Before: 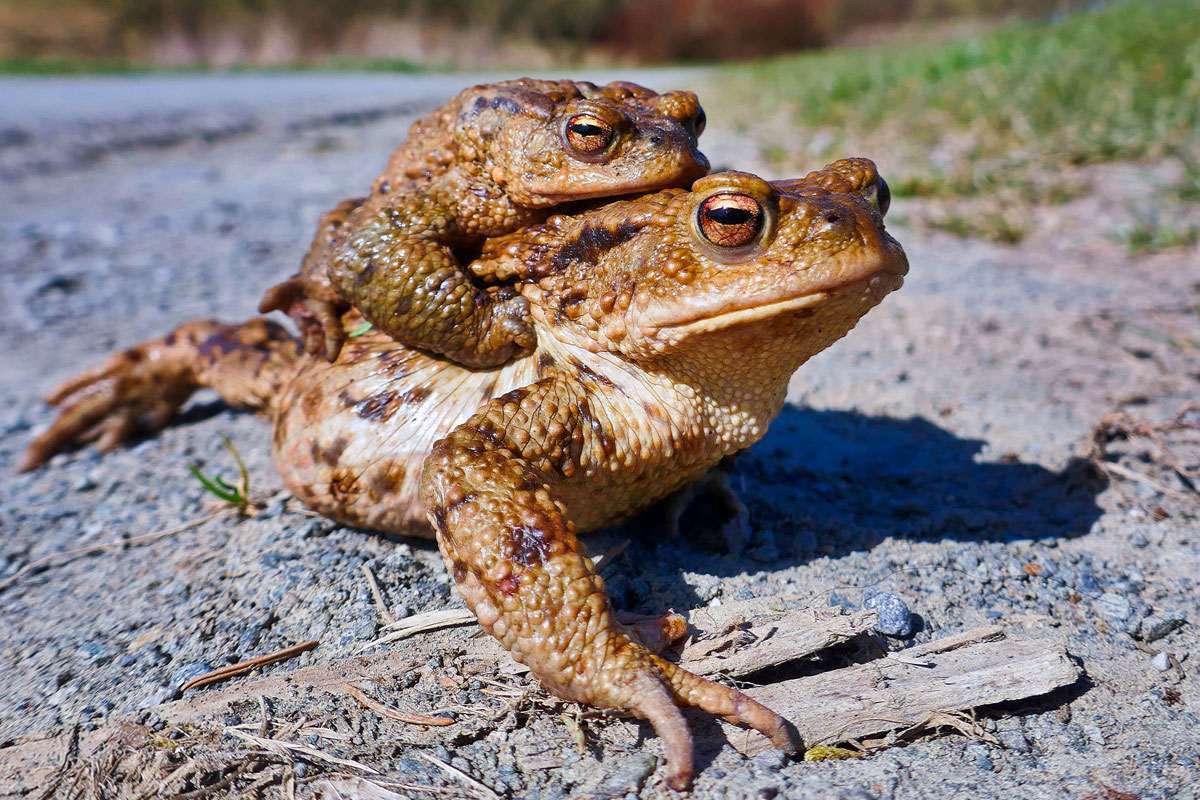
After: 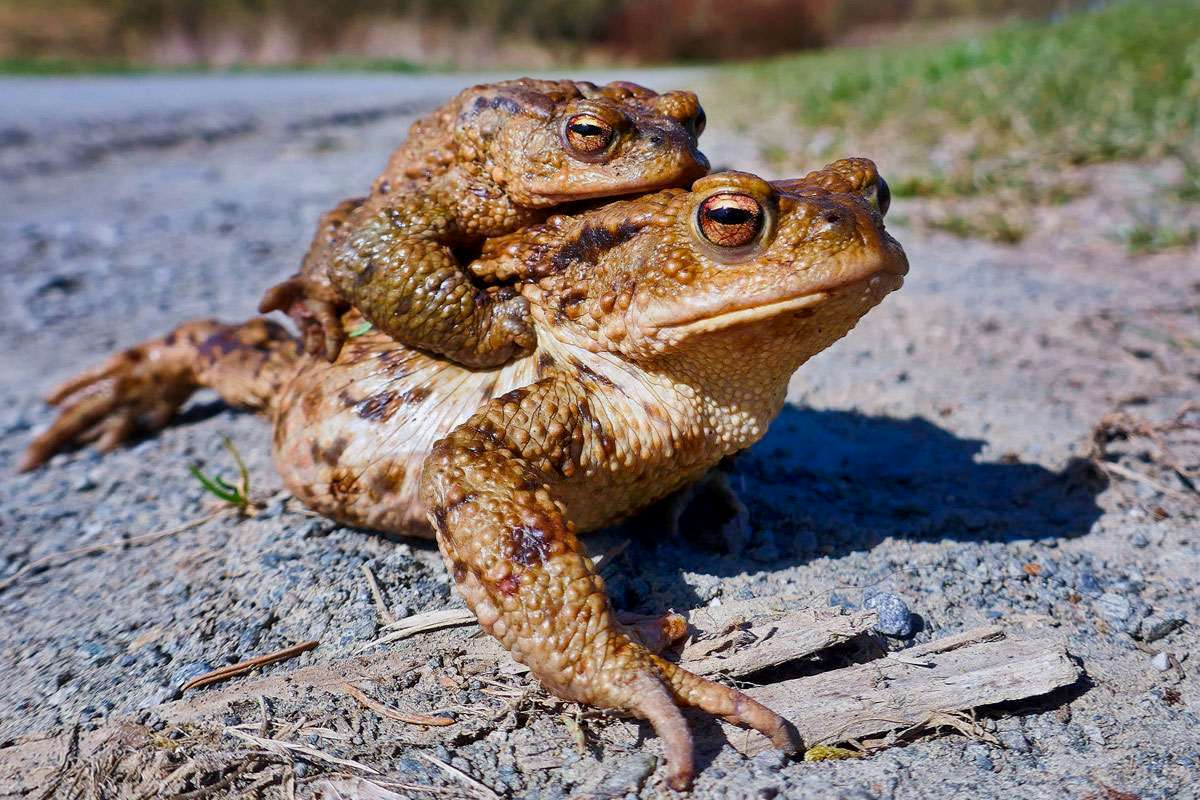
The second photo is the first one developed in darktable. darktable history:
exposure: black level correction 0.002, exposure -0.097 EV, compensate highlight preservation false
